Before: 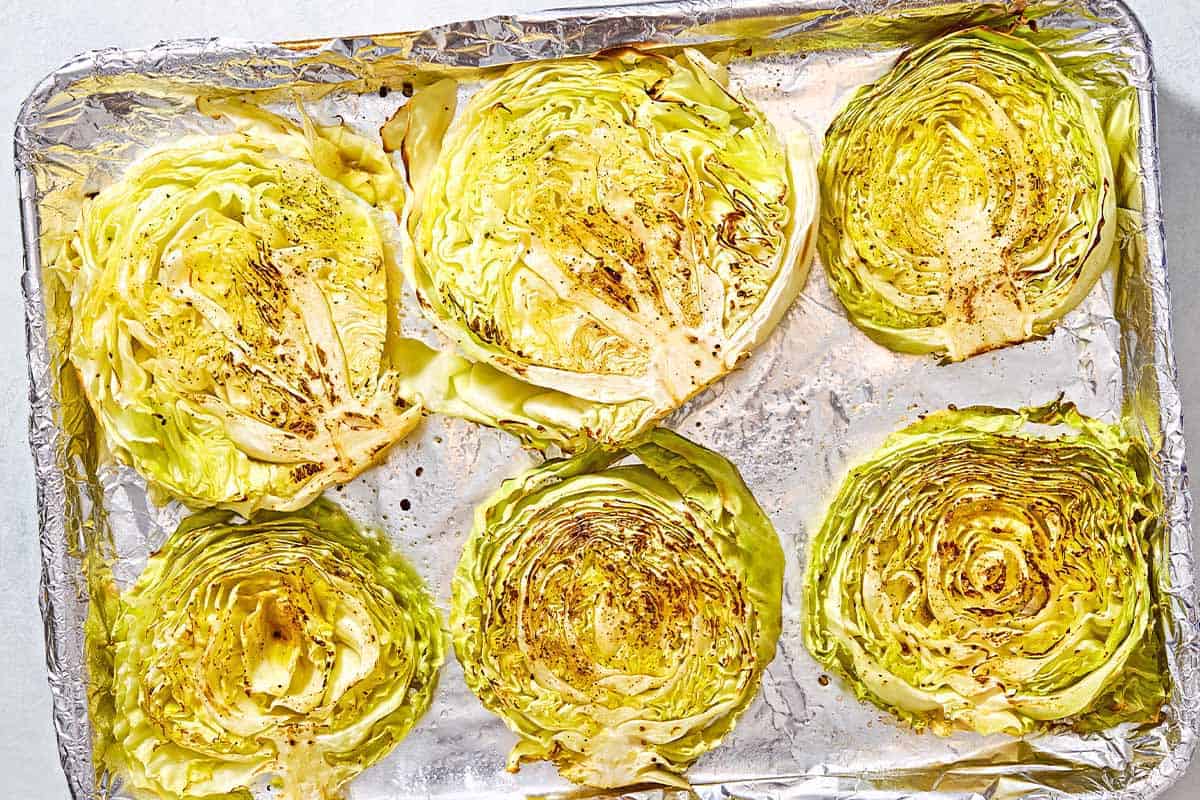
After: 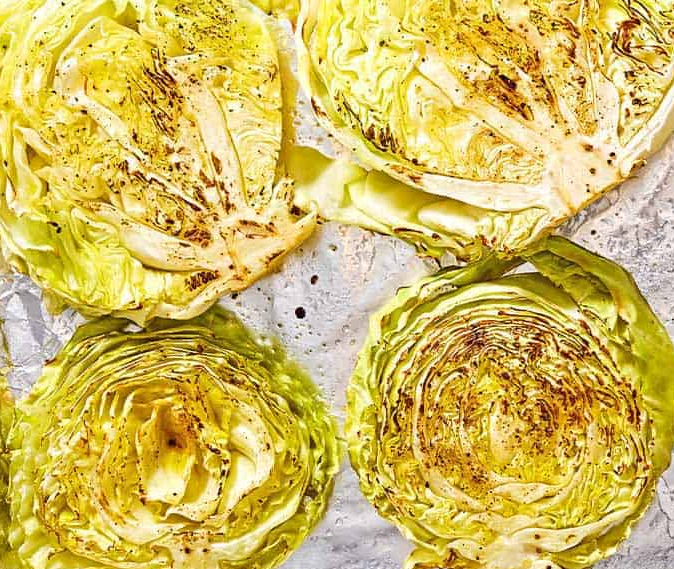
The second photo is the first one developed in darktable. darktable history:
crop: left 8.824%, top 24.018%, right 34.929%, bottom 4.742%
